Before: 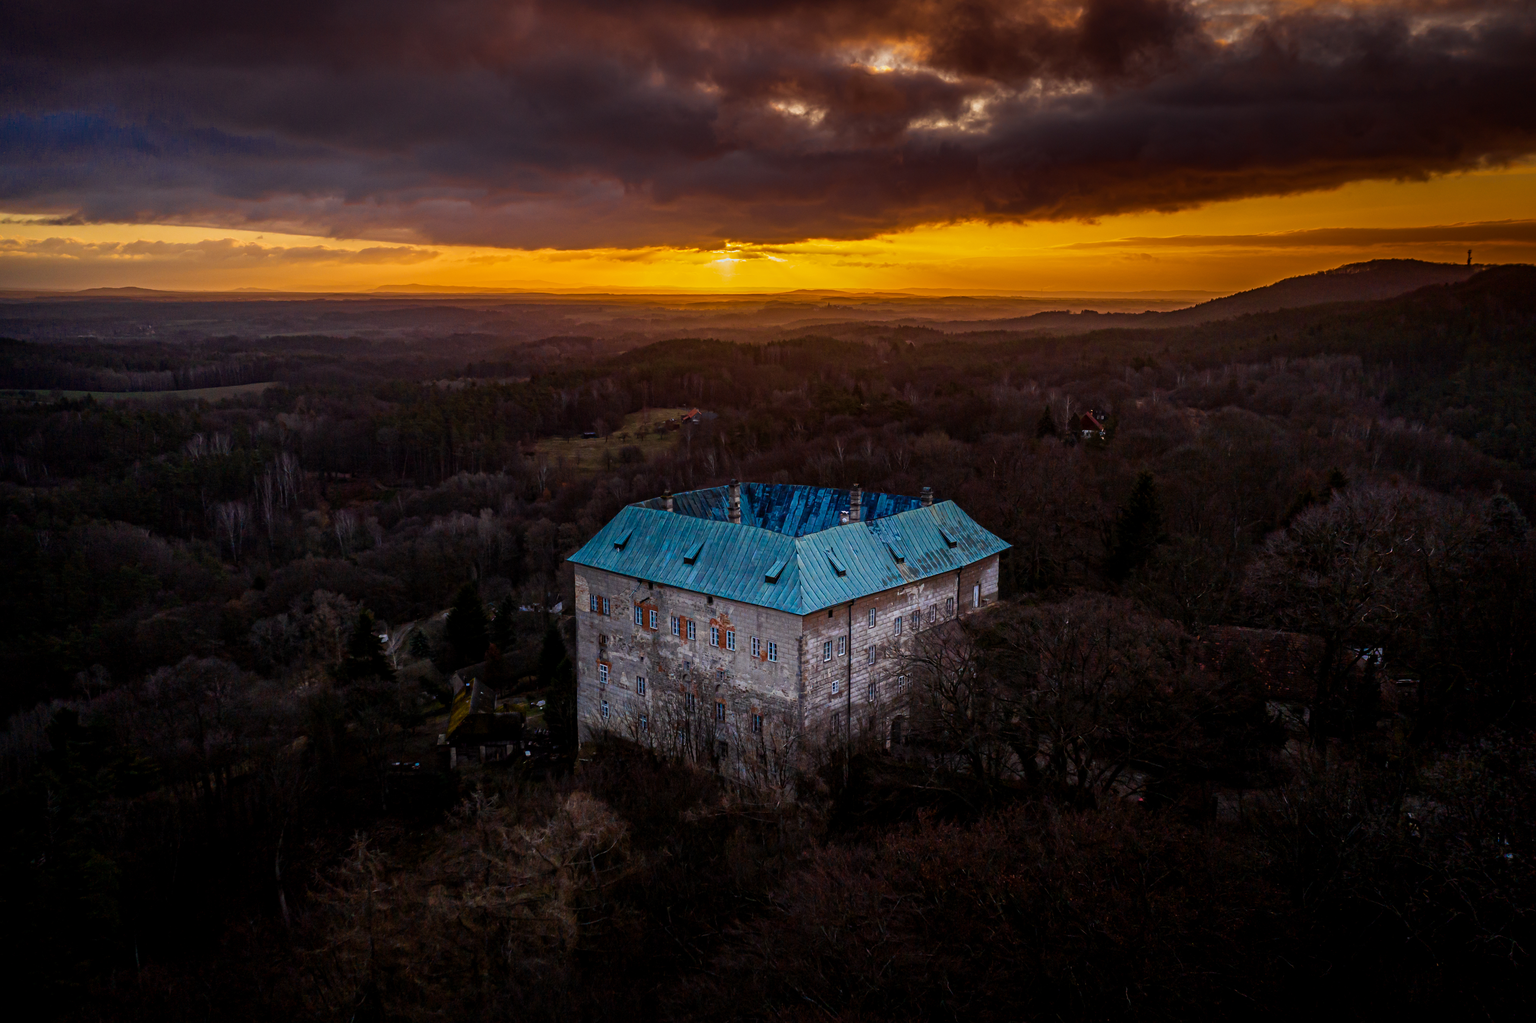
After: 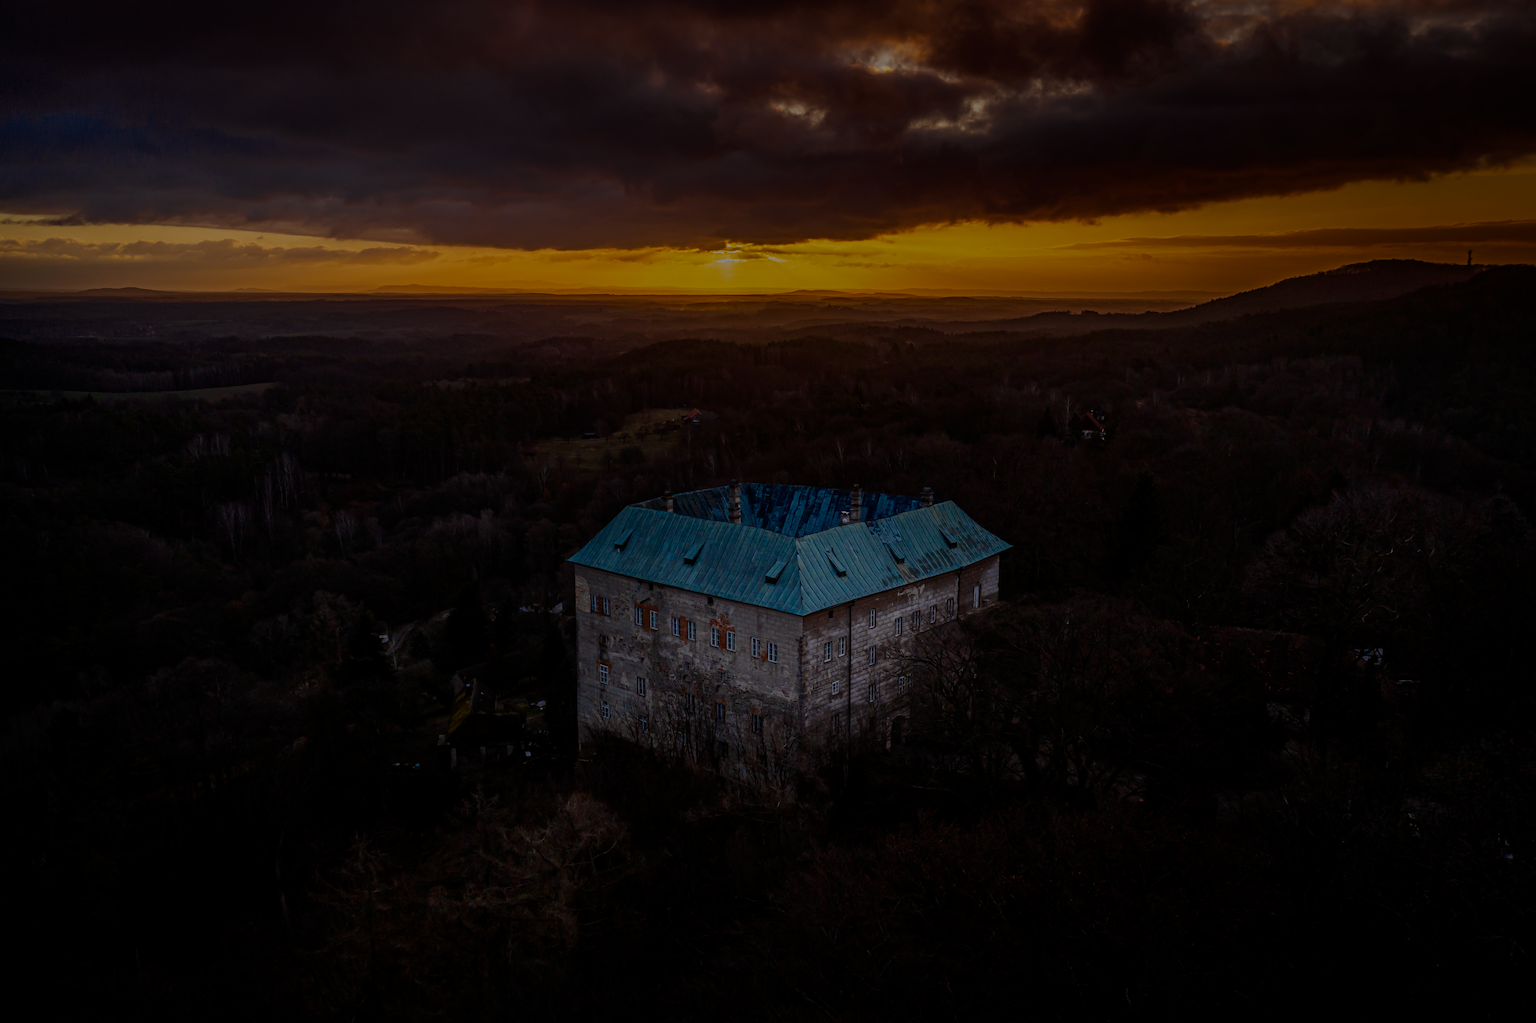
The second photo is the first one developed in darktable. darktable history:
tone equalizer: -8 EV -1.99 EV, -7 EV -2 EV, -6 EV -1.99 EV, -5 EV -1.96 EV, -4 EV -1.99 EV, -3 EV -1.99 EV, -2 EV -1.97 EV, -1 EV -1.61 EV, +0 EV -1.99 EV
